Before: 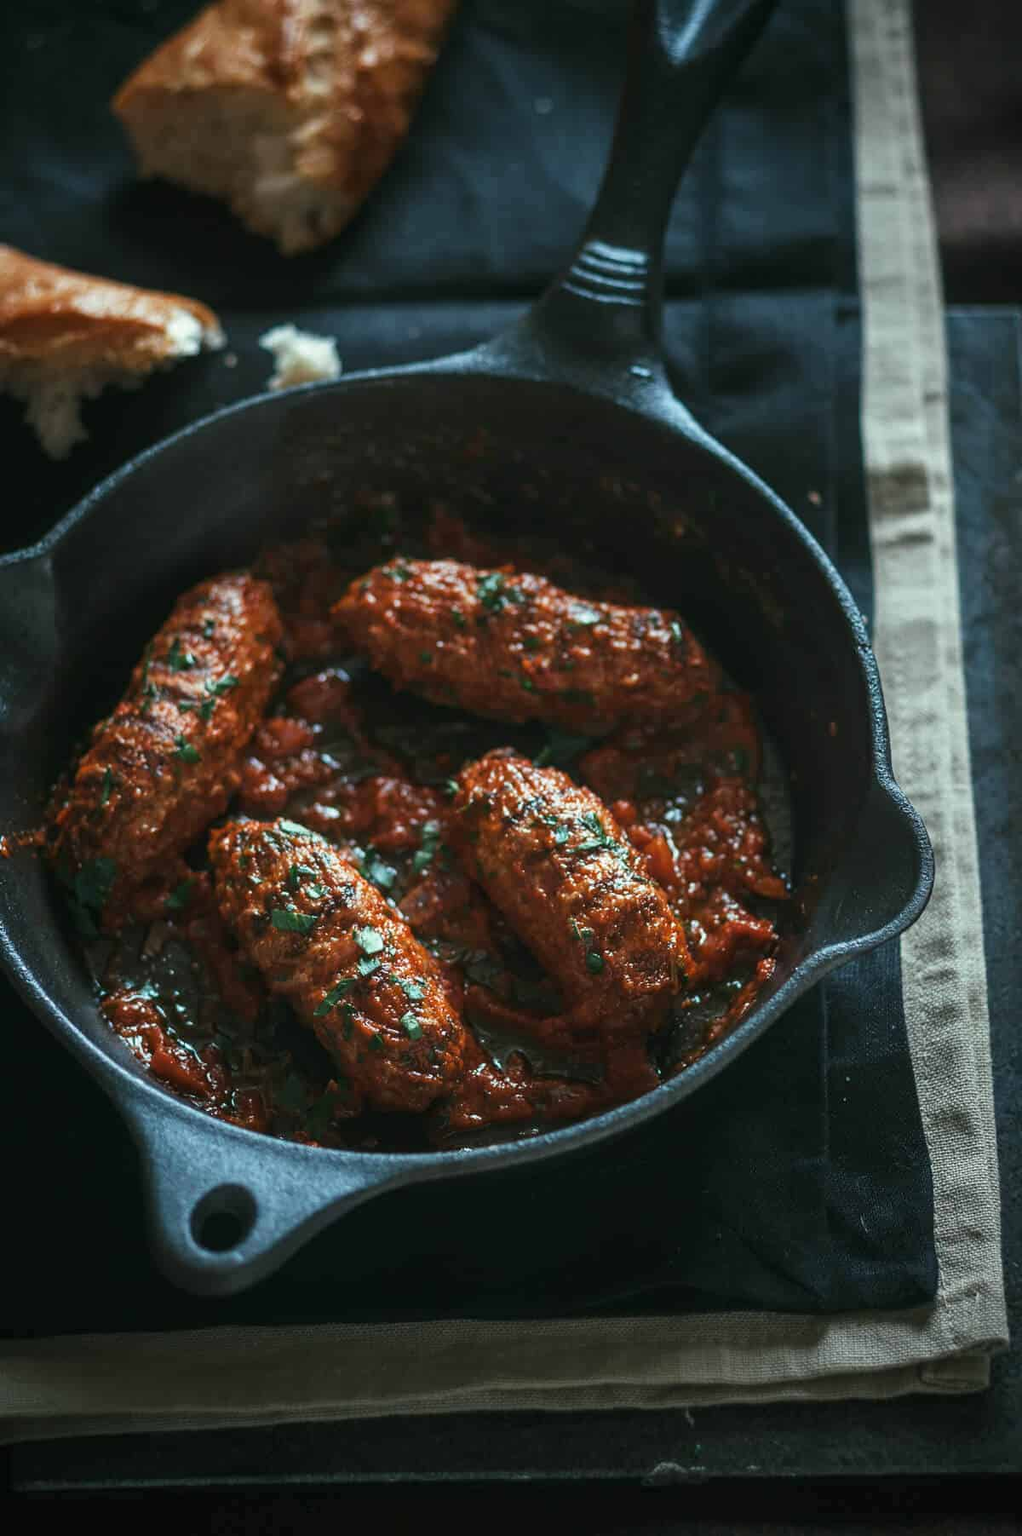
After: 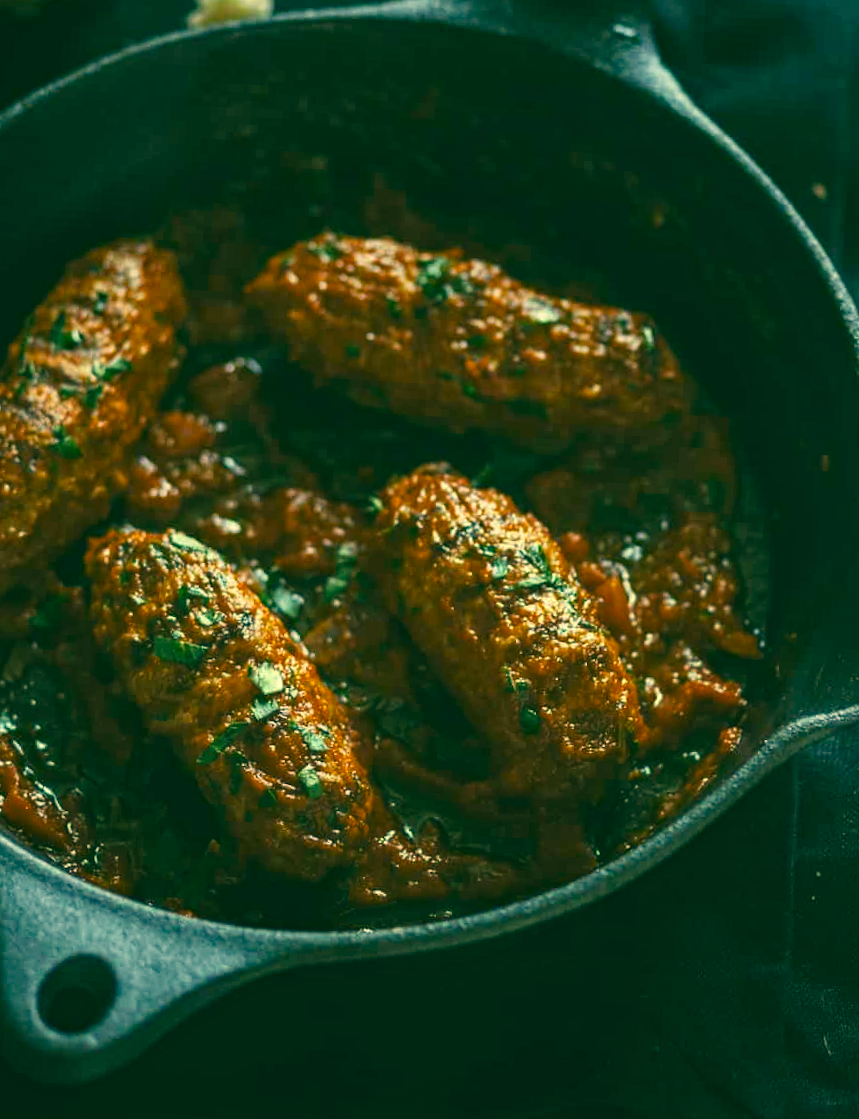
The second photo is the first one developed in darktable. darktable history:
haze removal: compatibility mode true, adaptive false
contrast brightness saturation: saturation -0.05
color balance rgb: perceptual saturation grading › global saturation 20%, global vibrance 10%
crop and rotate: angle -3.37°, left 9.79%, top 20.73%, right 12.42%, bottom 11.82%
color correction: highlights a* 5.62, highlights b* 33.57, shadows a* -25.86, shadows b* 4.02
exposure: black level correction -0.008, exposure 0.067 EV, compensate highlight preservation false
